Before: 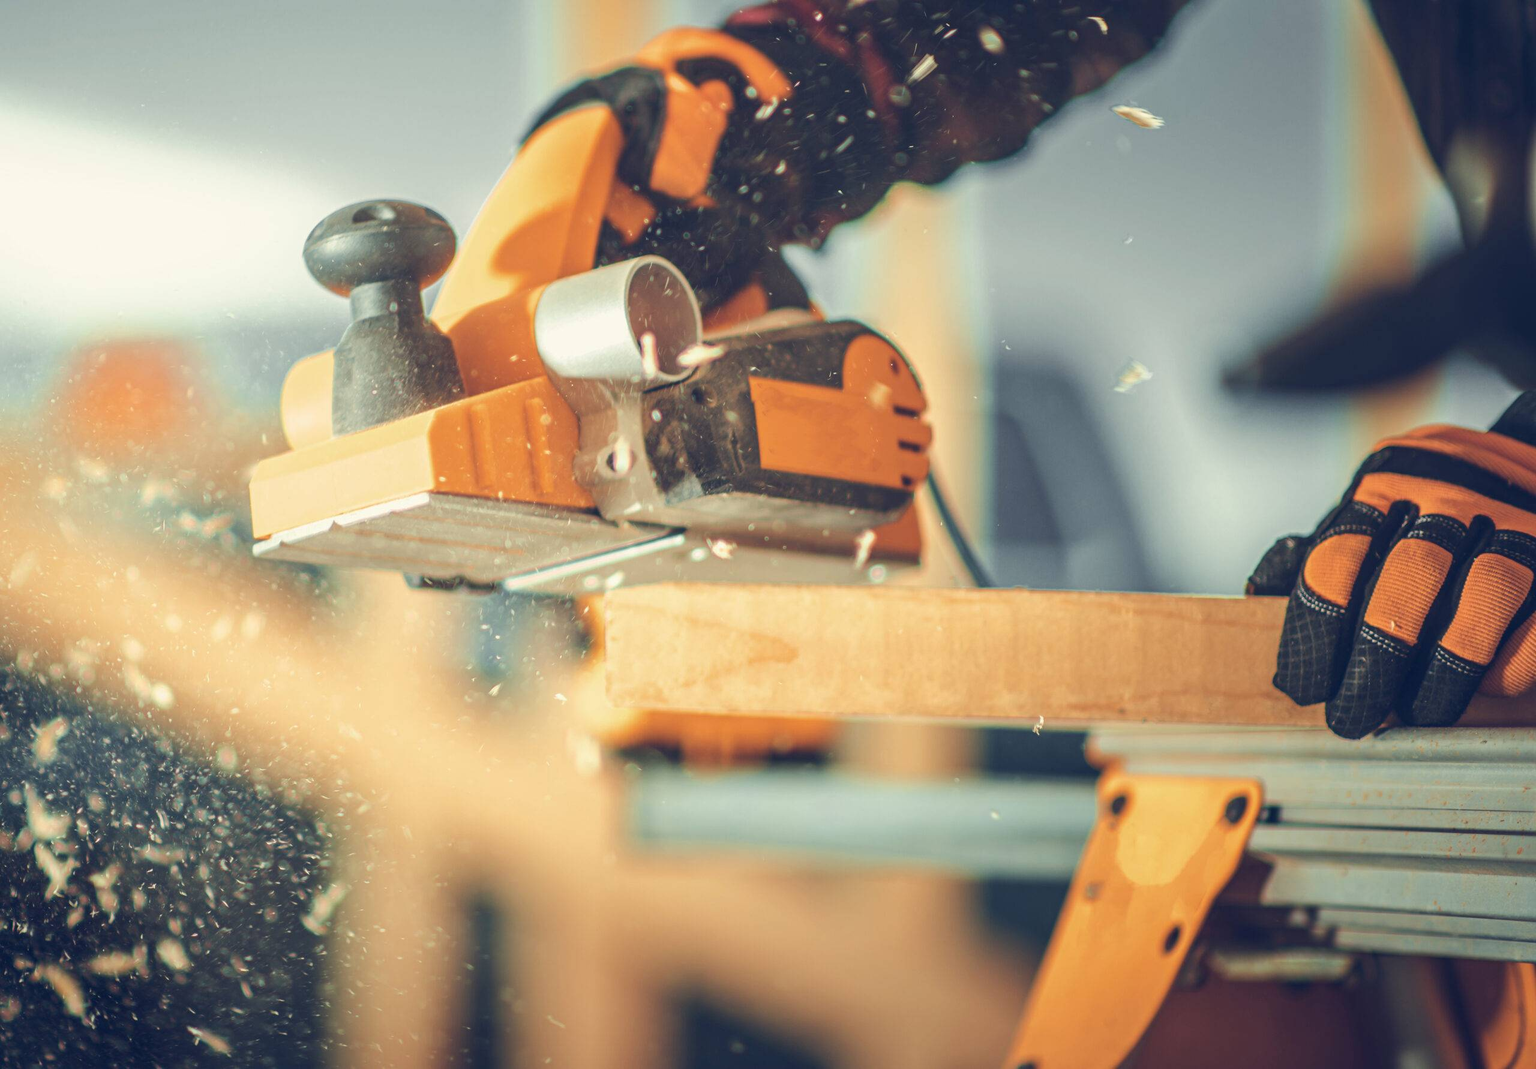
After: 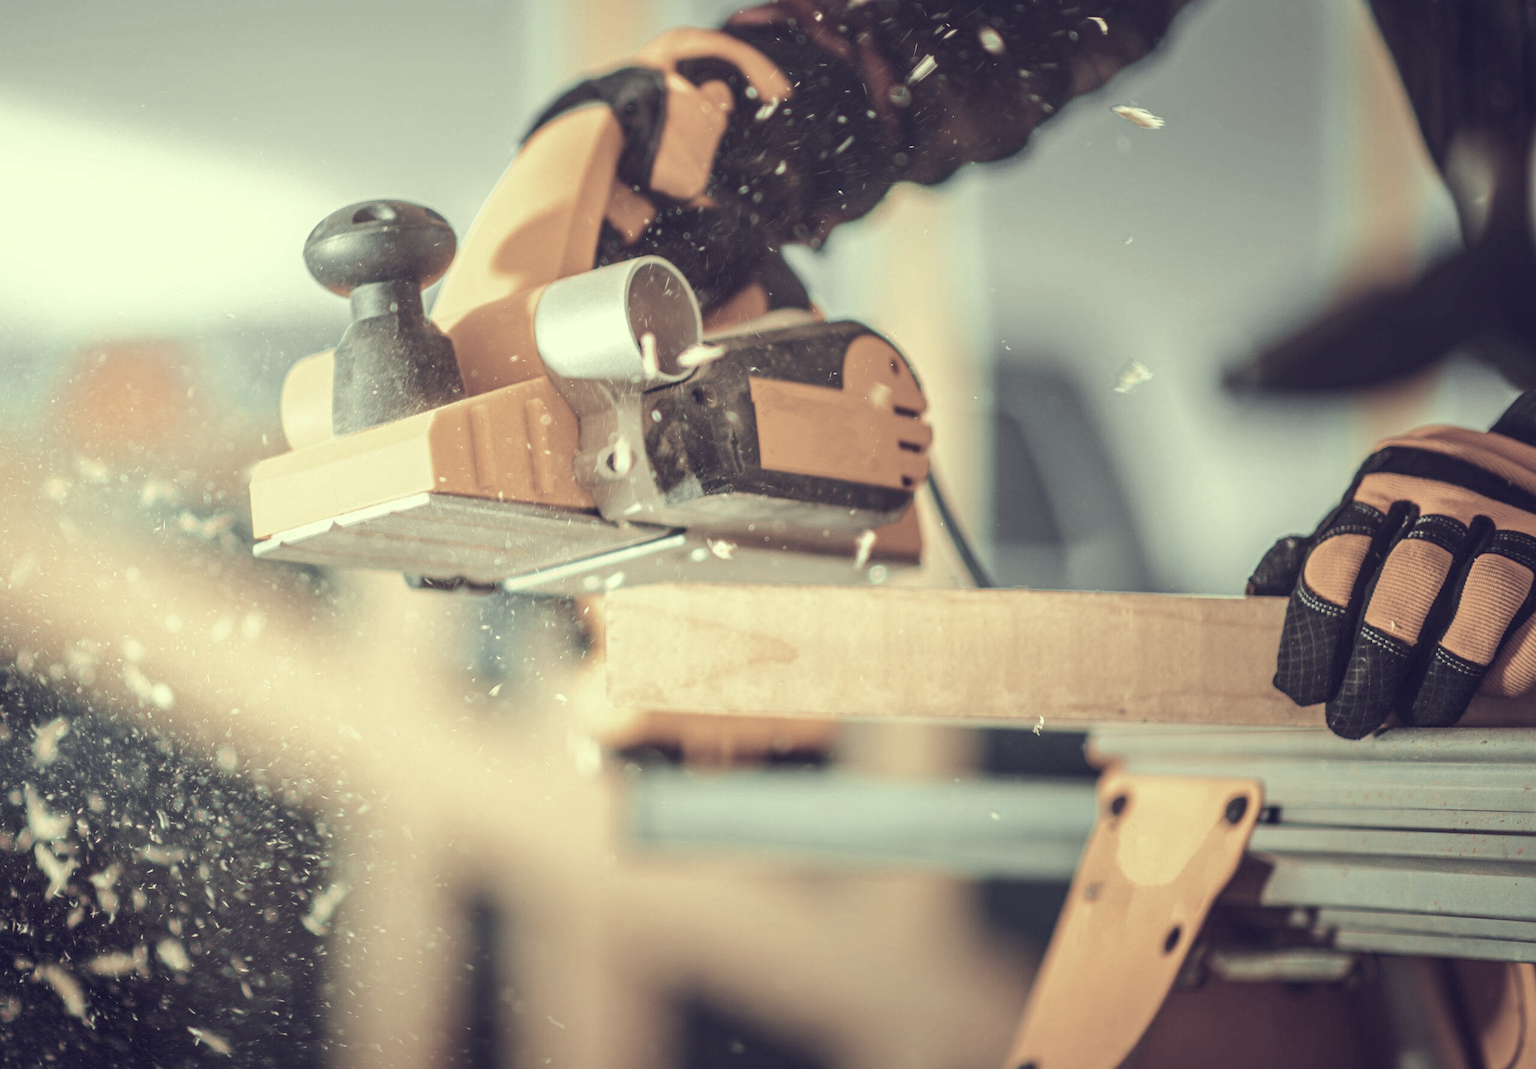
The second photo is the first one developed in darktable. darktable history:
color calibration: x 0.37, y 0.382, temperature 4313.32 K
white balance: red 1.123, blue 0.83
color correction: highlights a* -20.17, highlights b* 20.27, shadows a* 20.03, shadows b* -20.46, saturation 0.43
